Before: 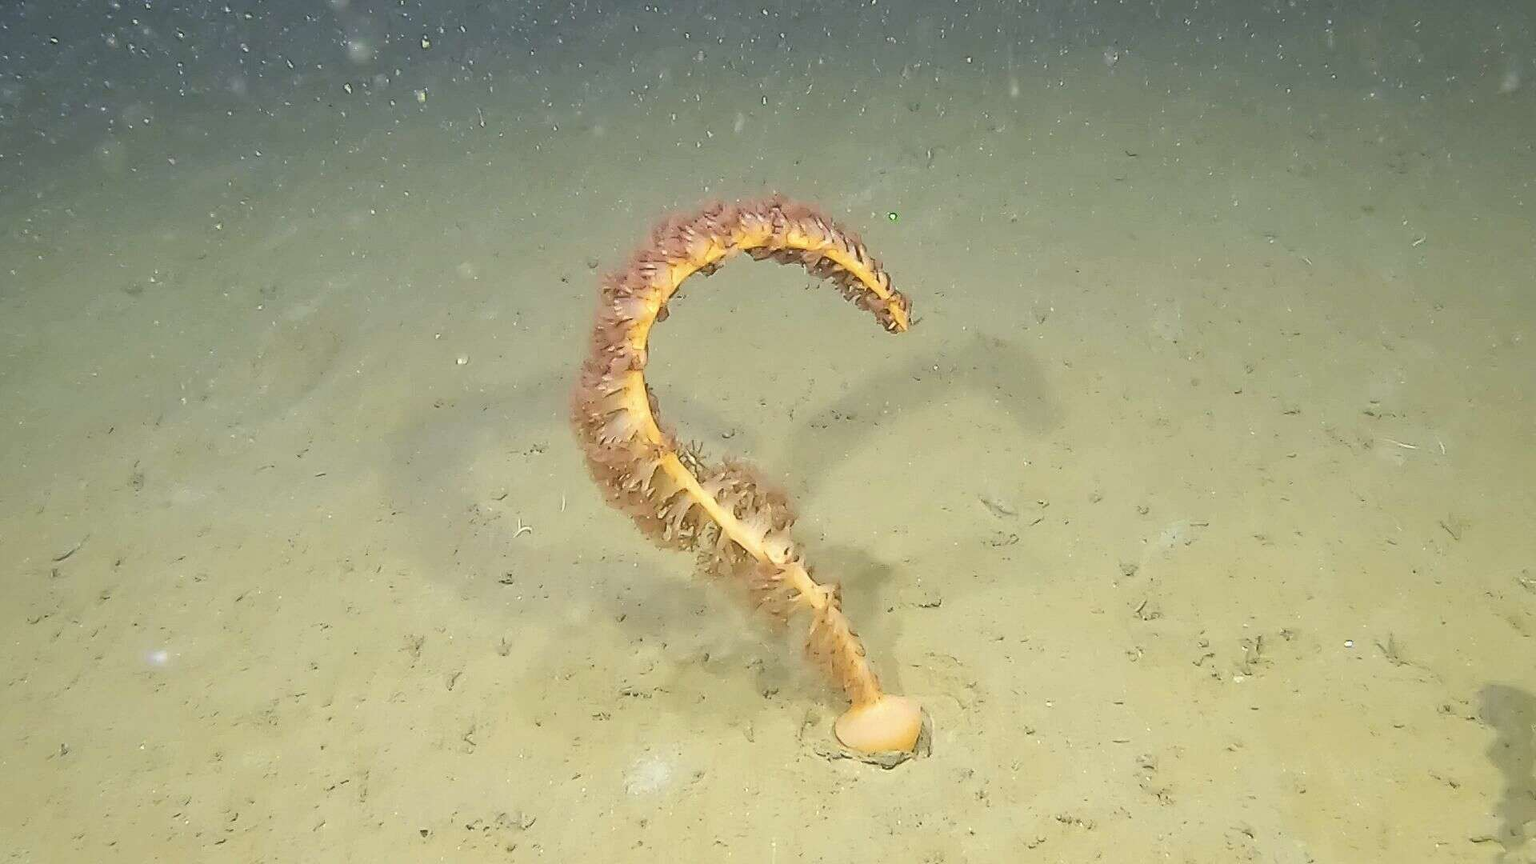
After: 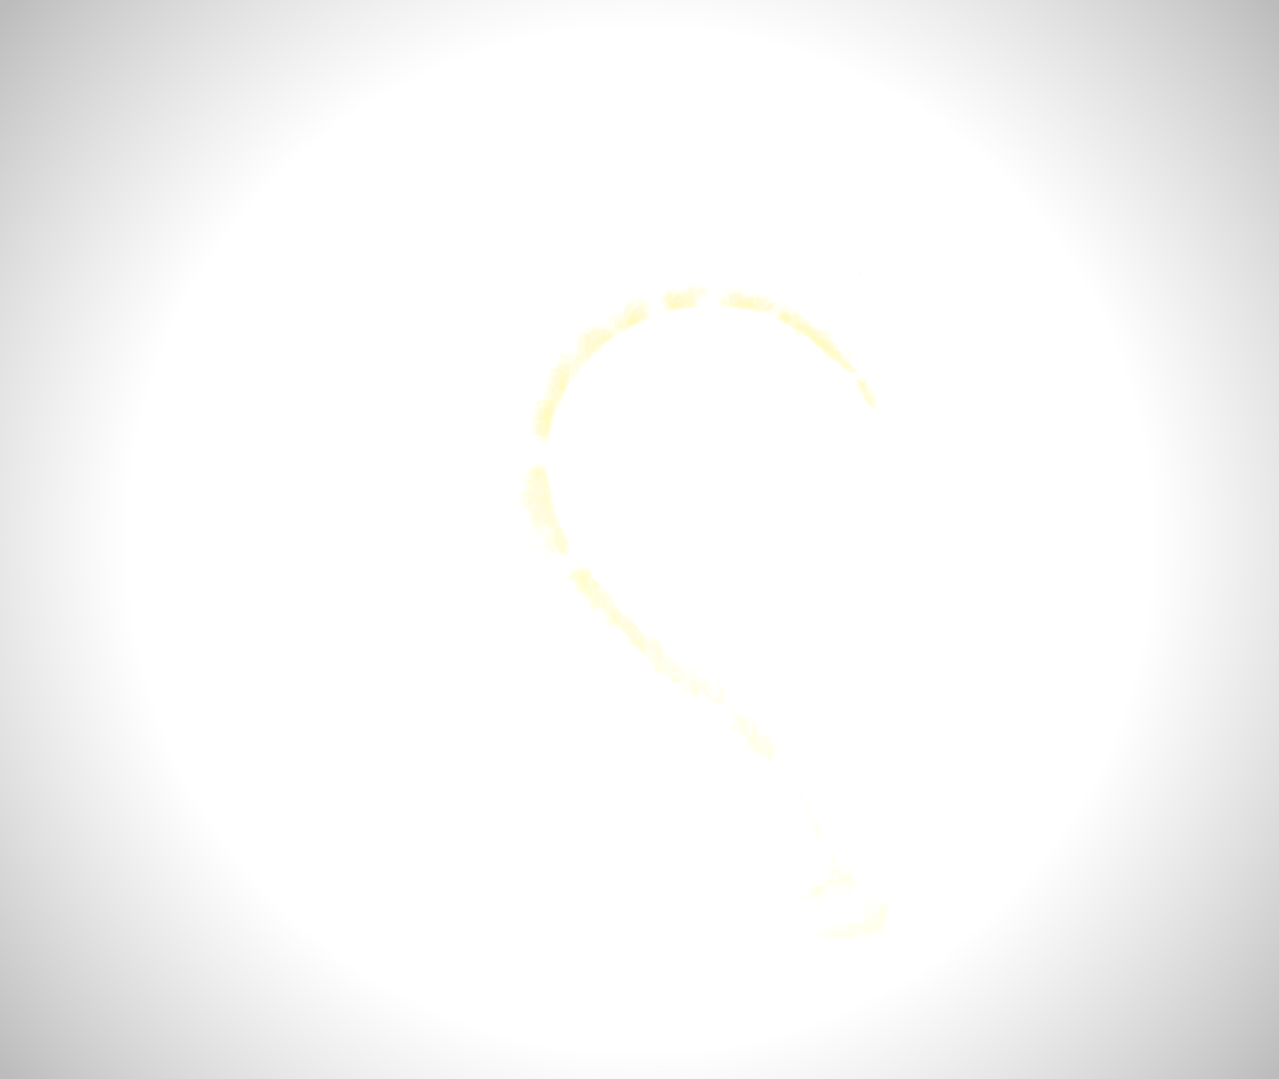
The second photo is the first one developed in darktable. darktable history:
bloom: size 85%, threshold 5%, strength 85%
split-toning: shadows › hue 201.6°, shadows › saturation 0.16, highlights › hue 50.4°, highlights › saturation 0.2, balance -49.9
crop and rotate: left 13.342%, right 19.991%
vignetting: on, module defaults
white balance: red 1.042, blue 1.17
exposure: exposure -0.116 EV, compensate exposure bias true, compensate highlight preservation false
